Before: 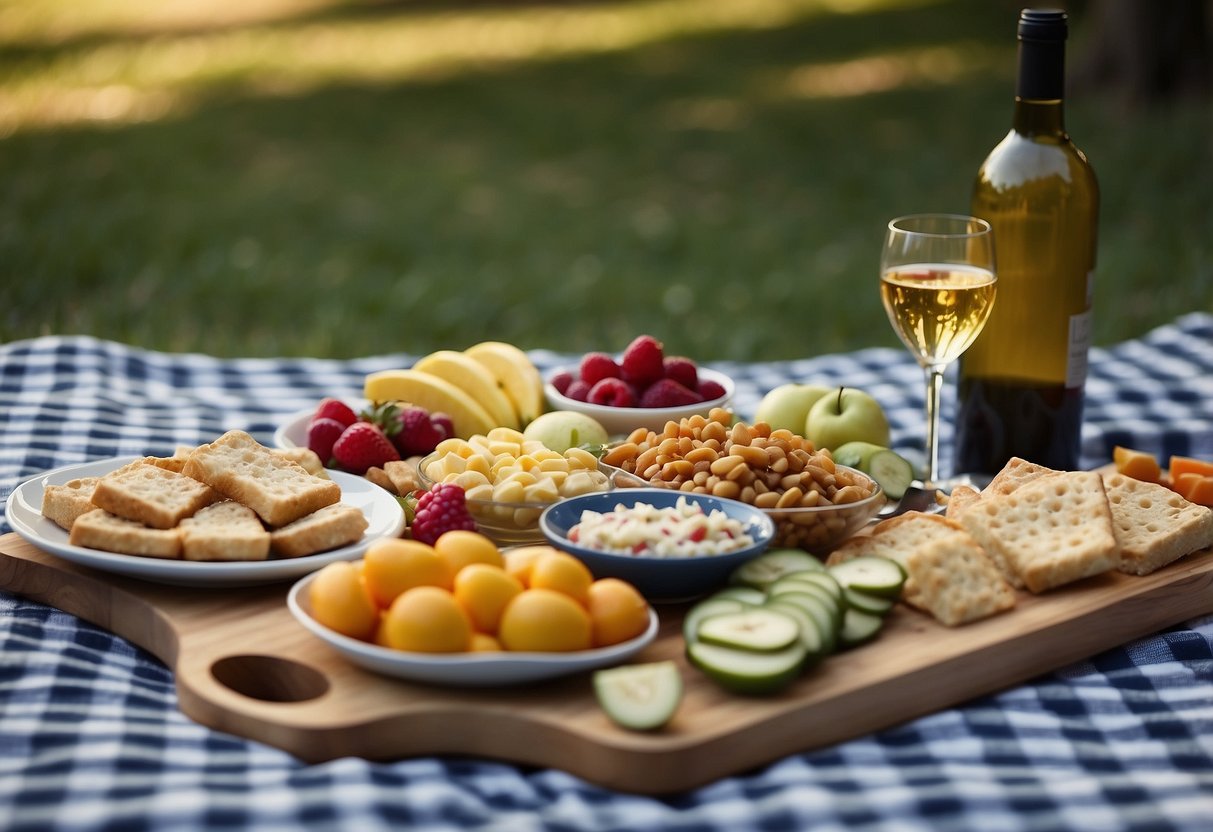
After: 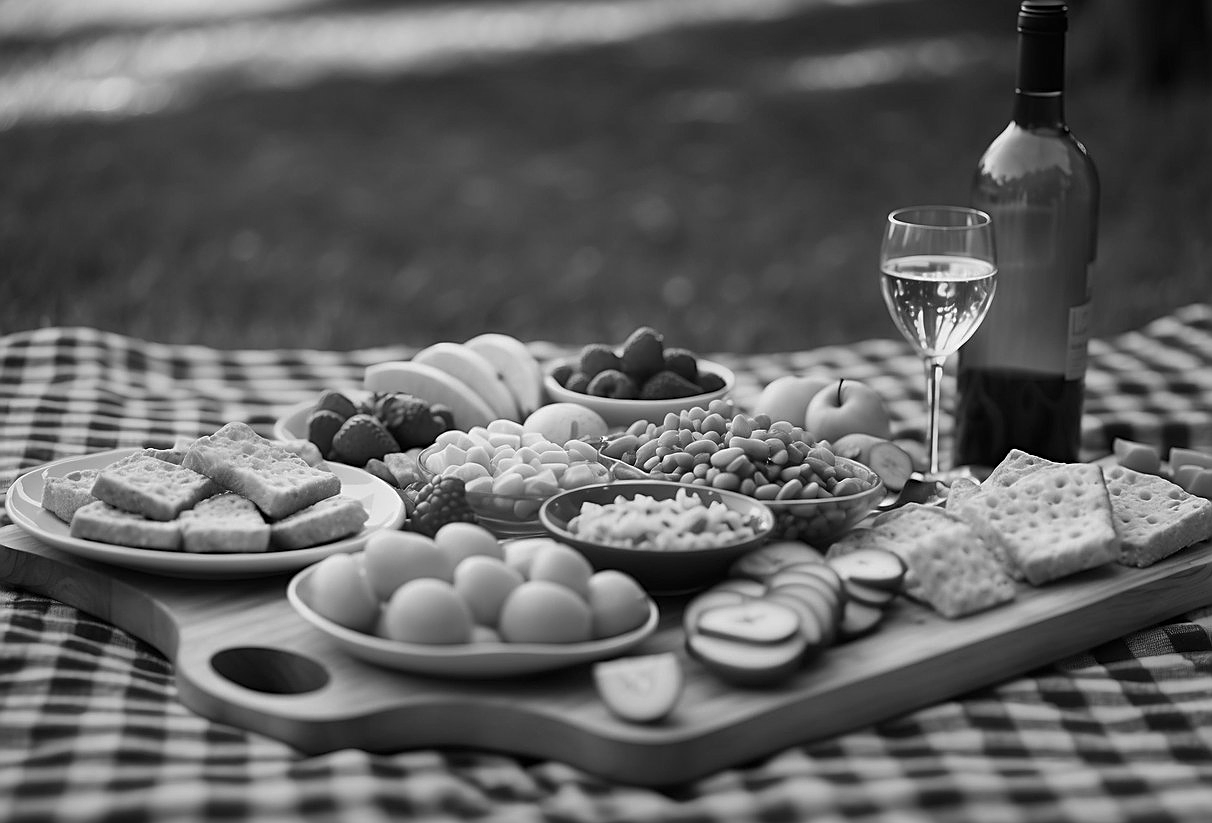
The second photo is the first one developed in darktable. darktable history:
crop: top 1.049%, right 0.001%
monochrome: a 26.22, b 42.67, size 0.8
sharpen: on, module defaults
